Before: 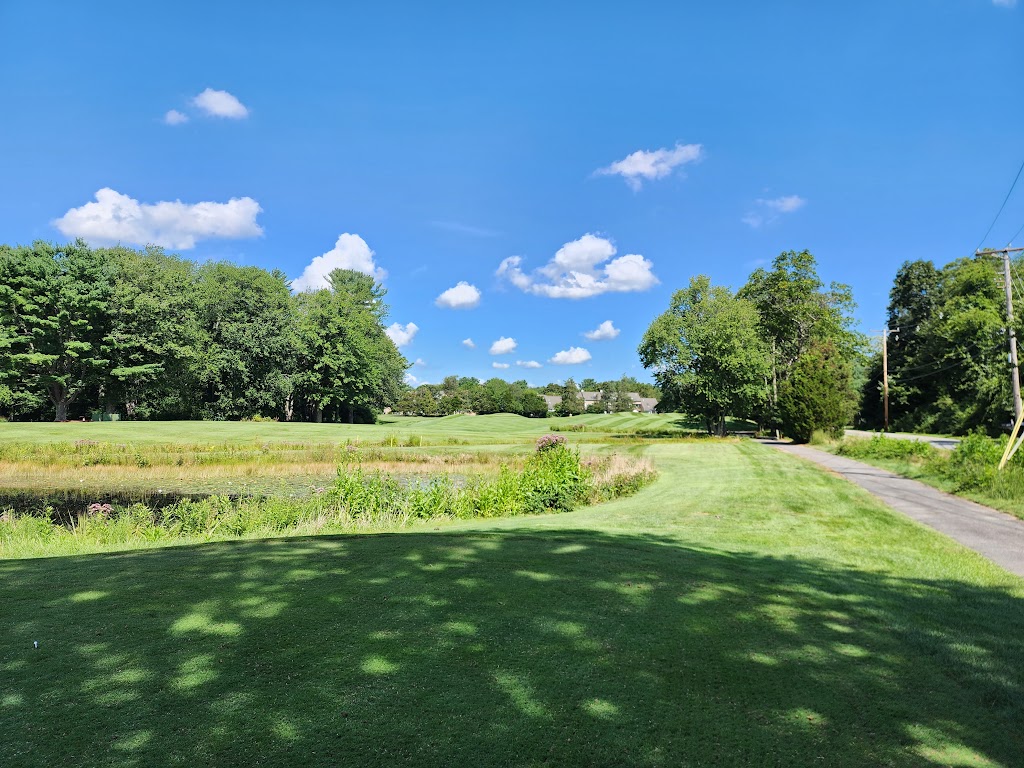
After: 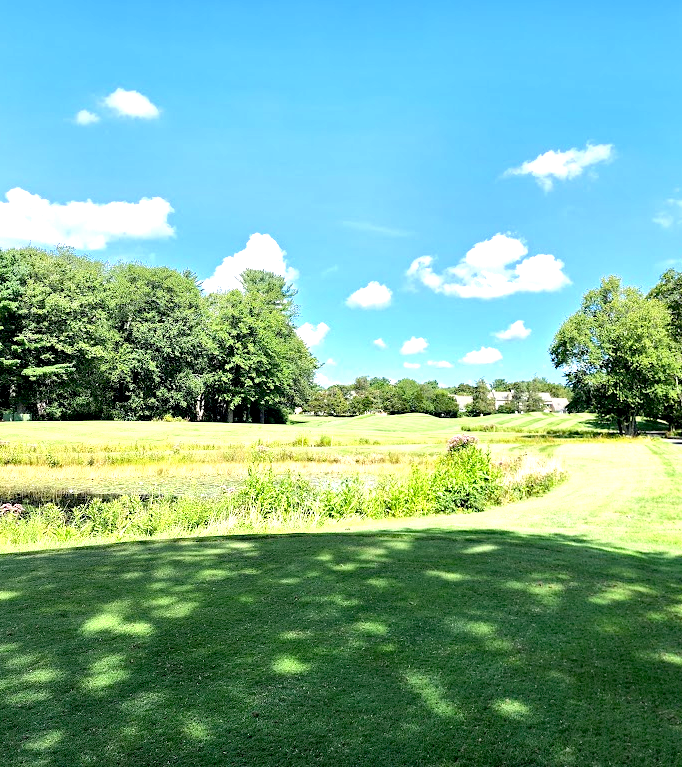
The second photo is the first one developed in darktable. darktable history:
local contrast: highlights 100%, shadows 100%, detail 120%, midtone range 0.2
crop and rotate: left 8.786%, right 24.548%
exposure: black level correction 0.008, exposure 0.979 EV, compensate highlight preservation false
